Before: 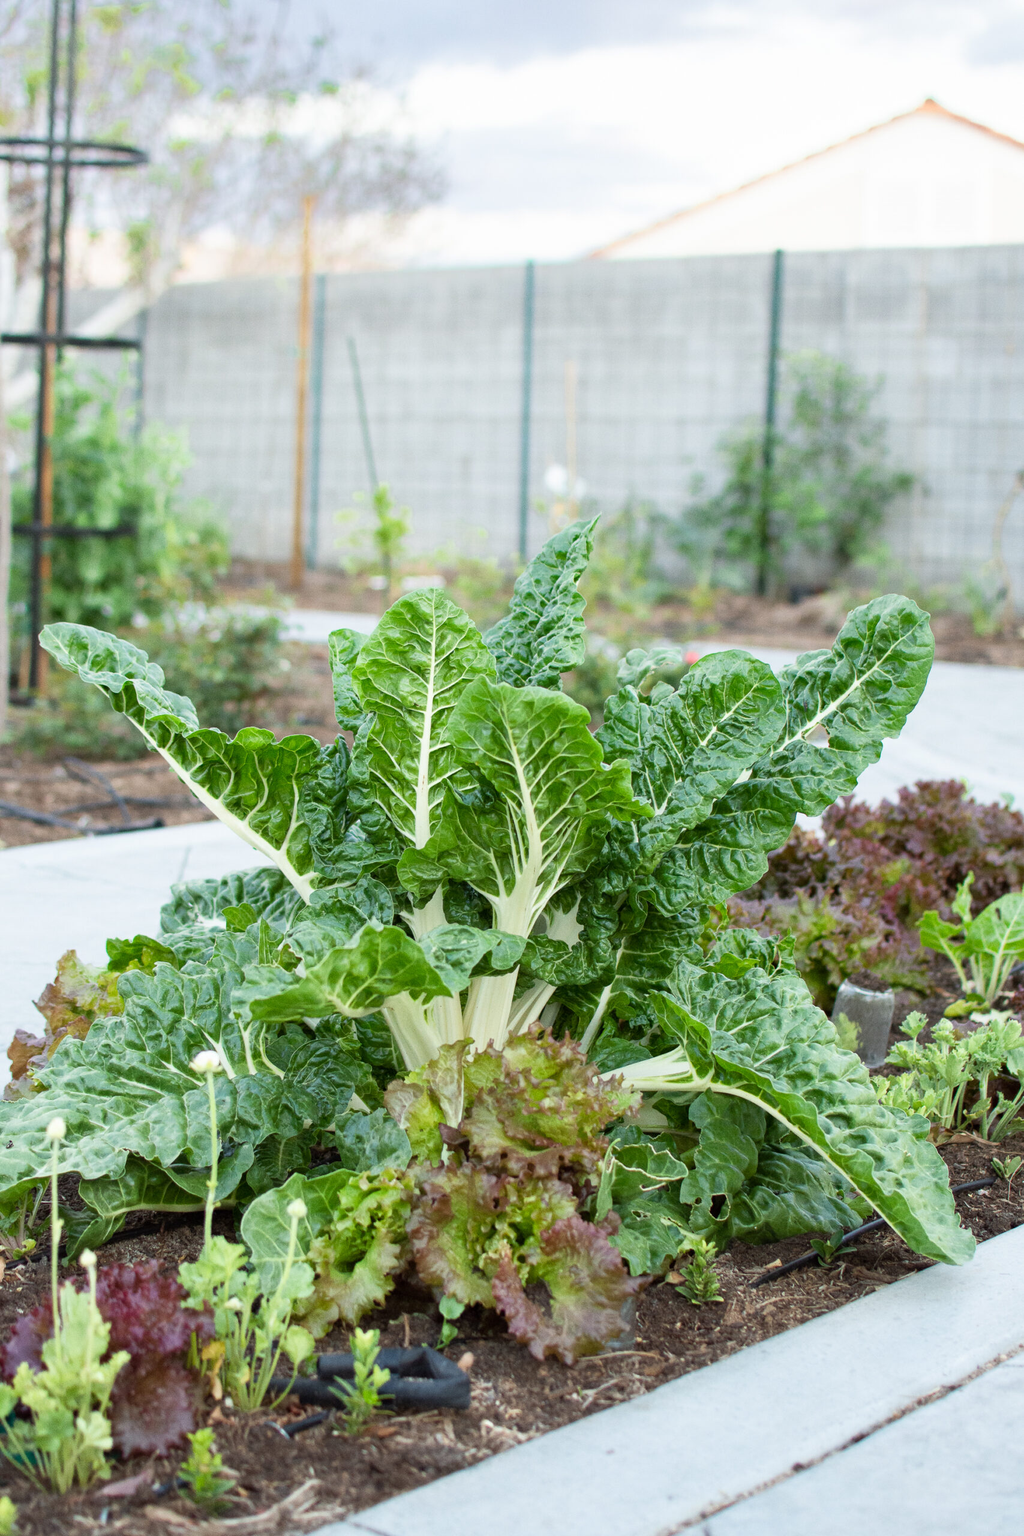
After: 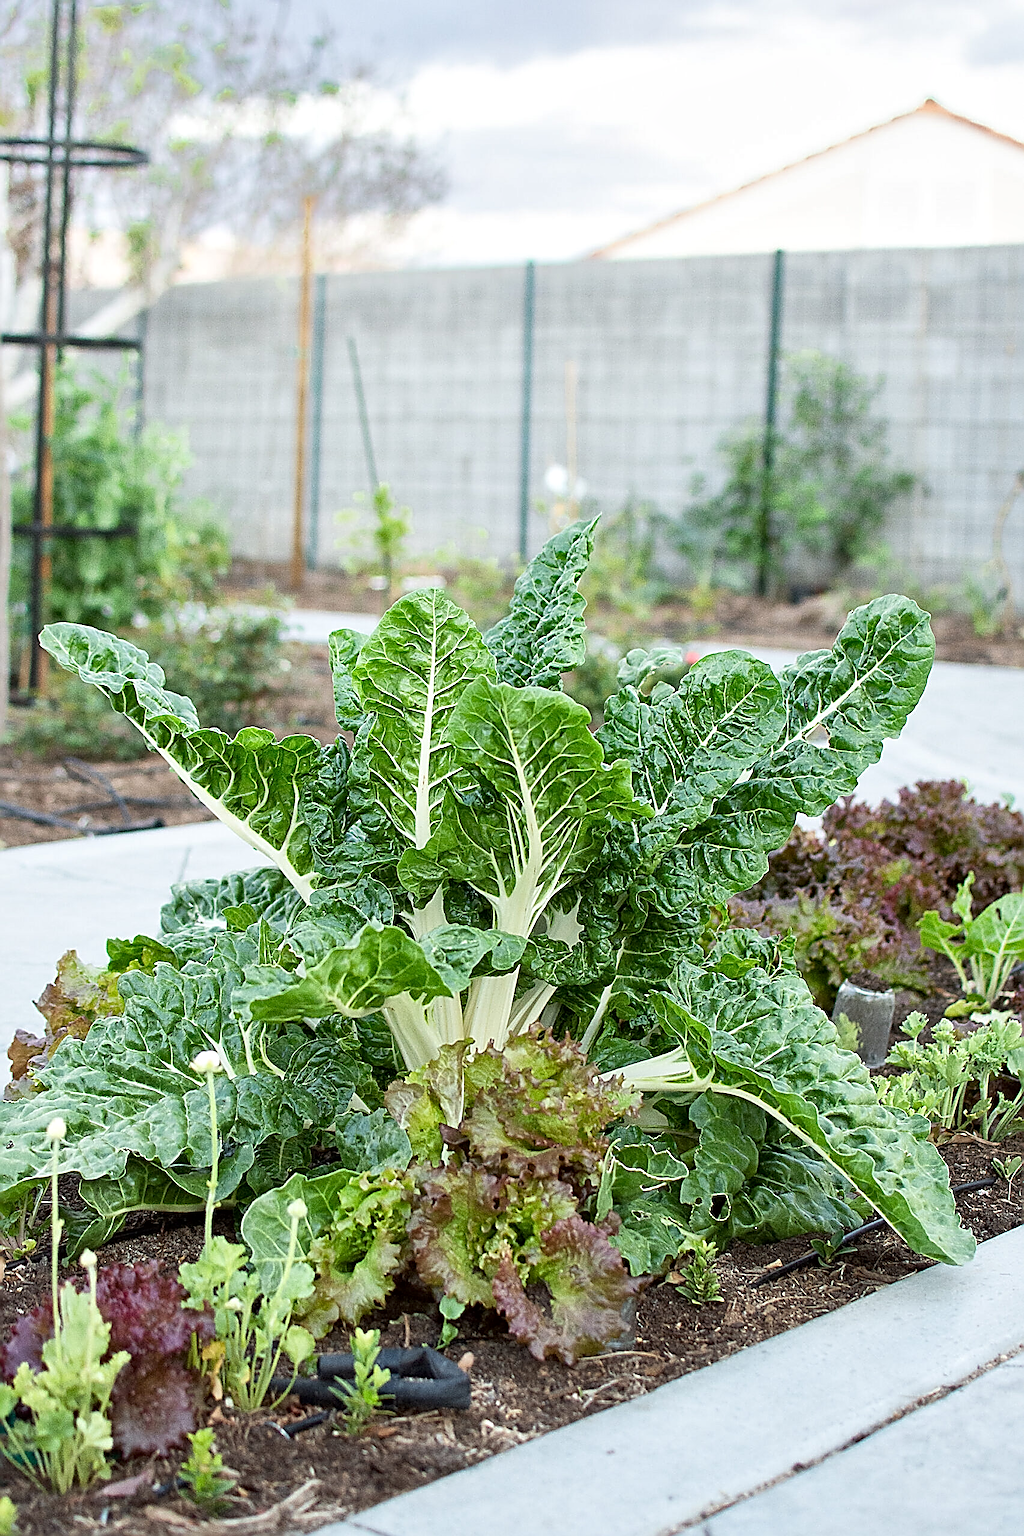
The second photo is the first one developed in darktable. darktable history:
sharpen: amount 2
local contrast: mode bilateral grid, contrast 20, coarseness 50, detail 130%, midtone range 0.2
